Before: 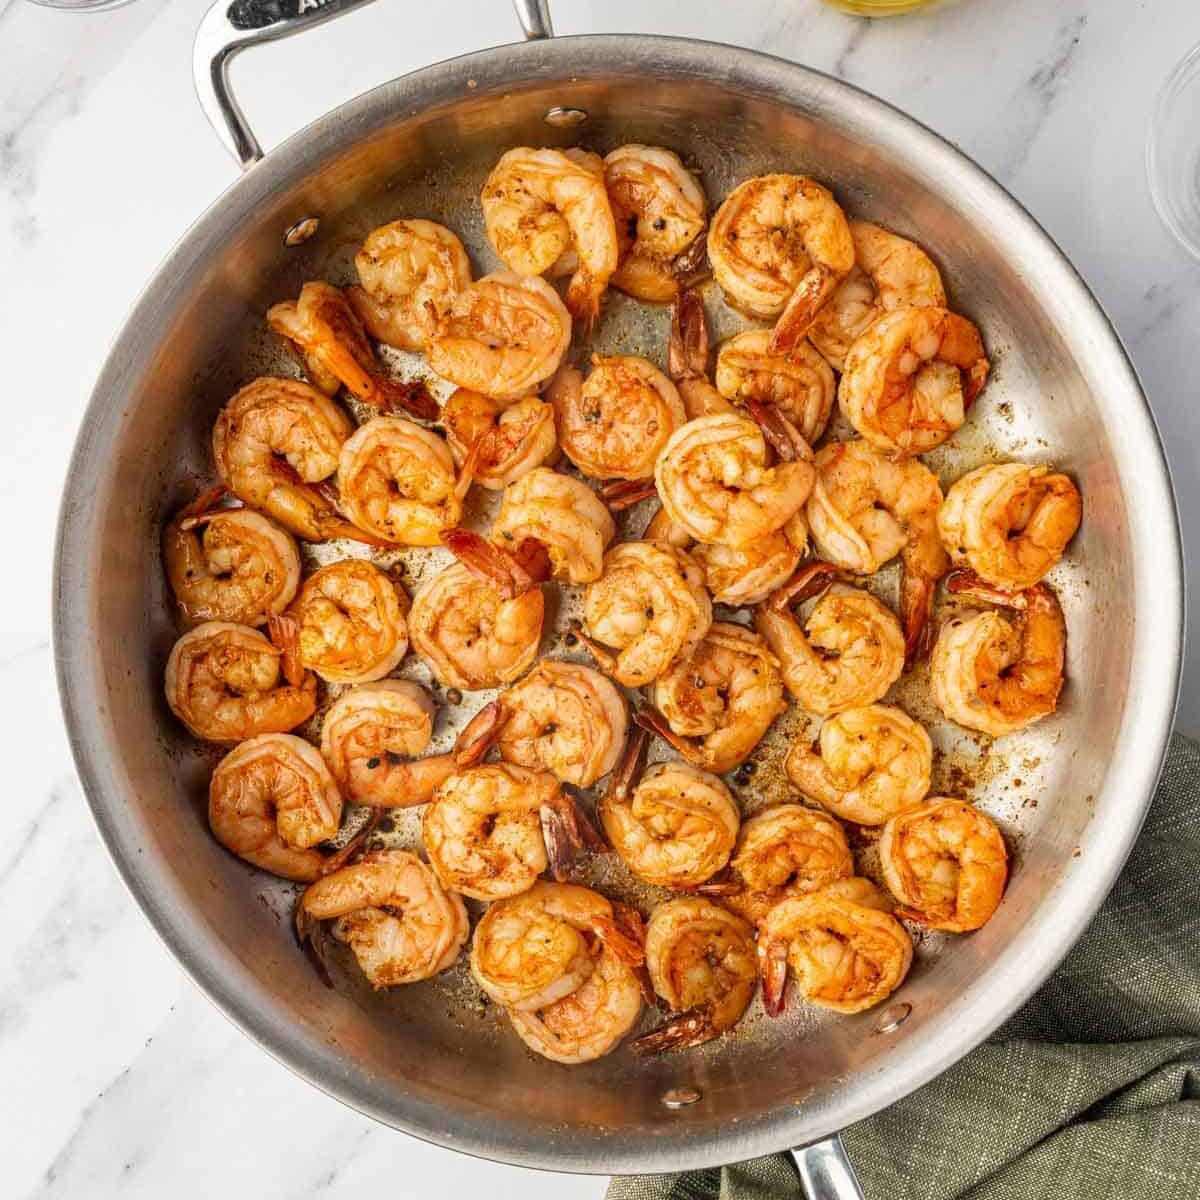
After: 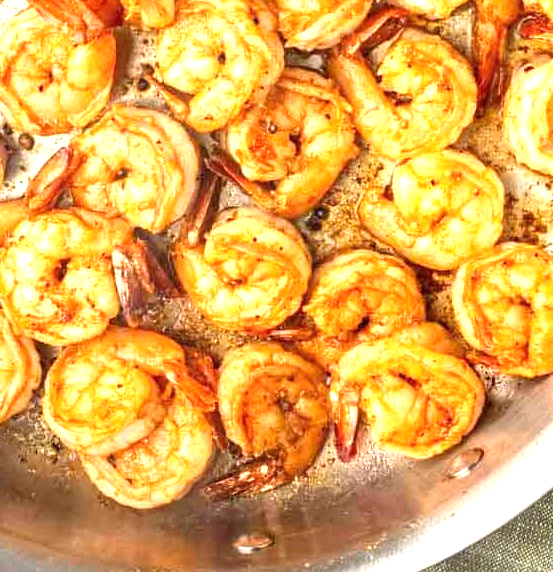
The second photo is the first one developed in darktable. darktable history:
crop: left 35.735%, top 46.279%, right 18.11%, bottom 6.012%
exposure: black level correction 0, exposure 1.095 EV, compensate highlight preservation false
